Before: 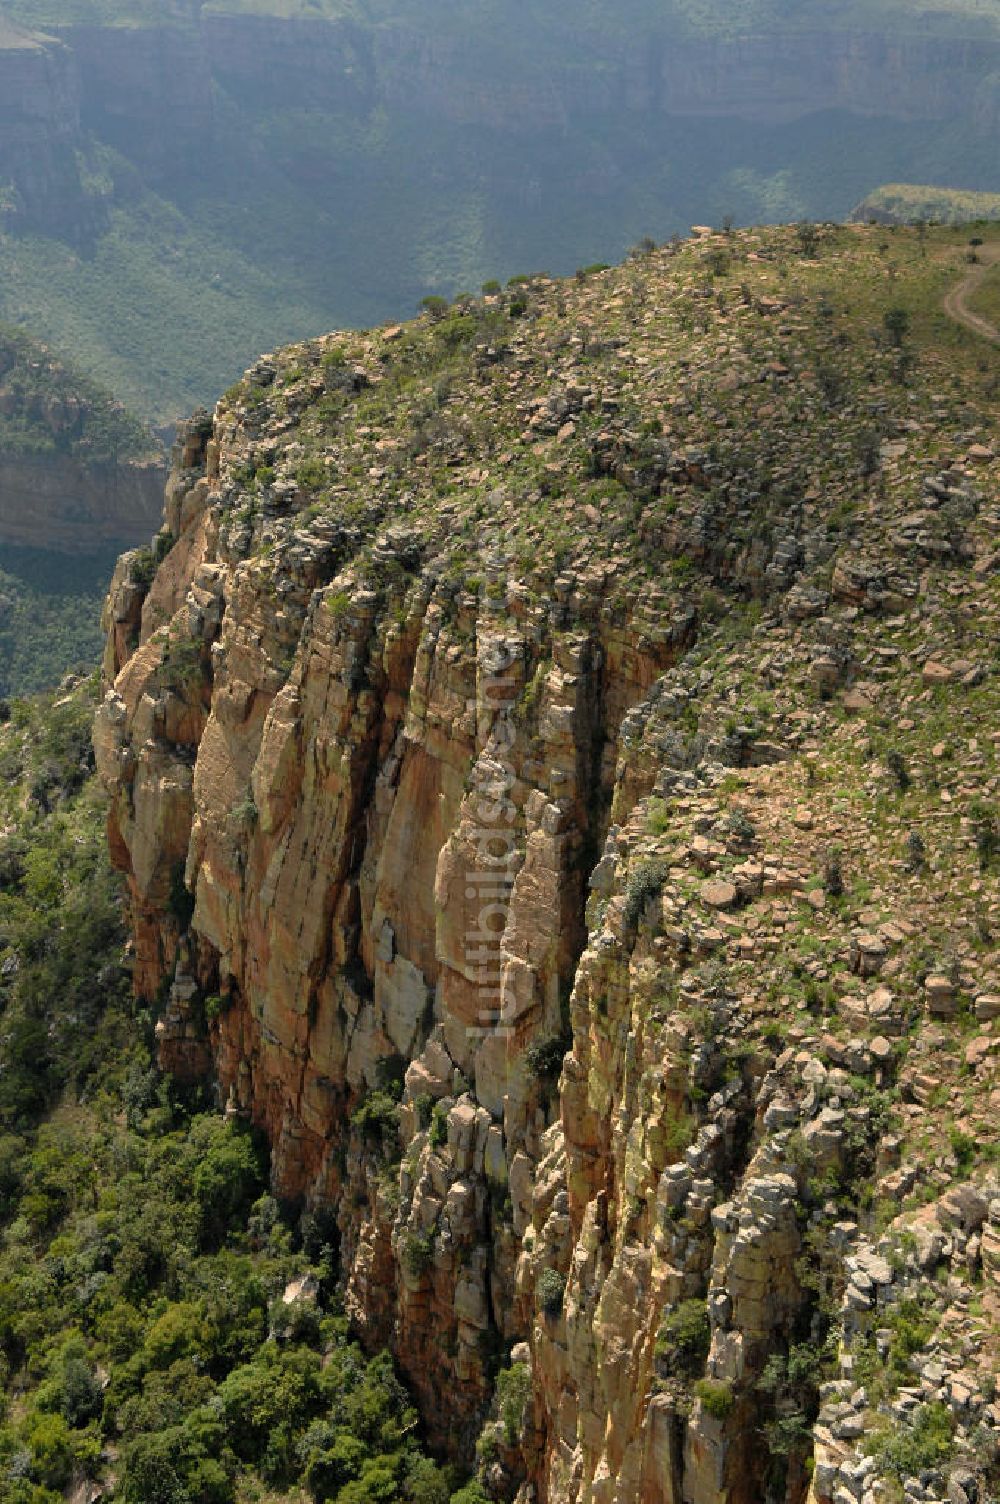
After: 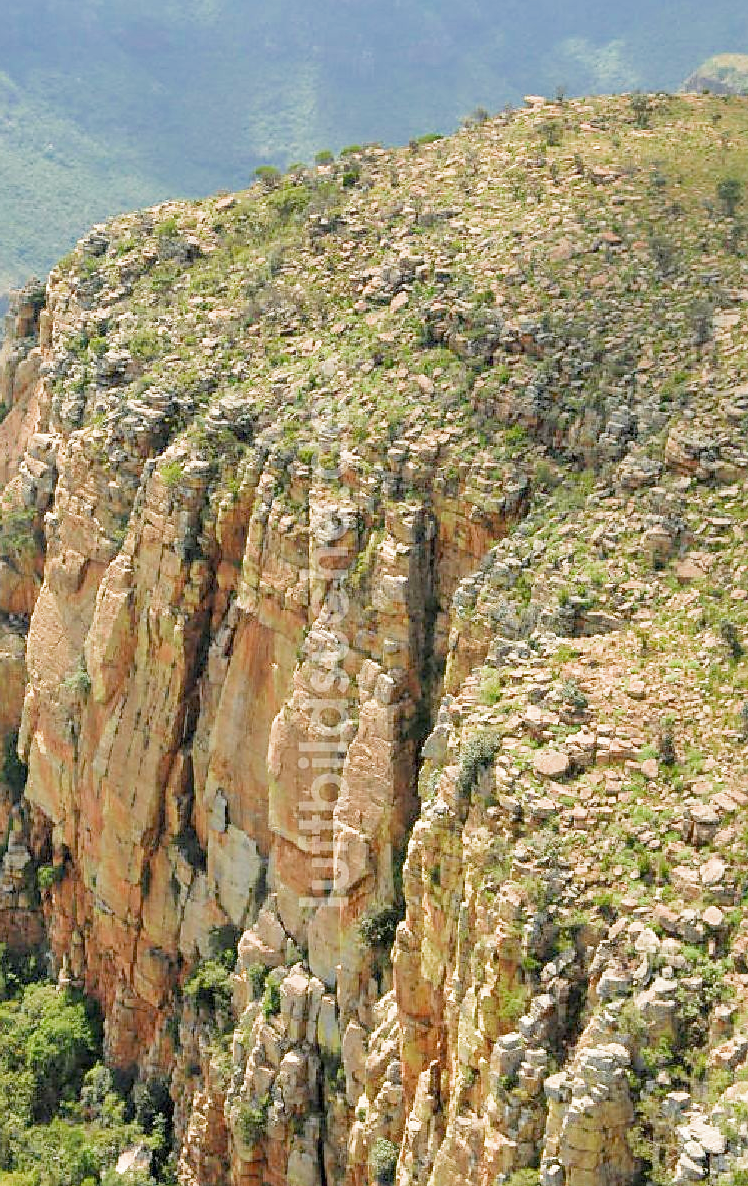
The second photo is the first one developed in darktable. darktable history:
crop: left 16.768%, top 8.653%, right 8.362%, bottom 12.485%
shadows and highlights: low approximation 0.01, soften with gaussian
sharpen: radius 1.864, amount 0.398, threshold 1.271
filmic rgb: middle gray luminance 4.29%, black relative exposure -13 EV, white relative exposure 5 EV, threshold 6 EV, target black luminance 0%, hardness 5.19, latitude 59.69%, contrast 0.767, highlights saturation mix 5%, shadows ↔ highlights balance 25.95%, add noise in highlights 0, color science v3 (2019), use custom middle-gray values true, iterations of high-quality reconstruction 0, contrast in highlights soft, enable highlight reconstruction true
